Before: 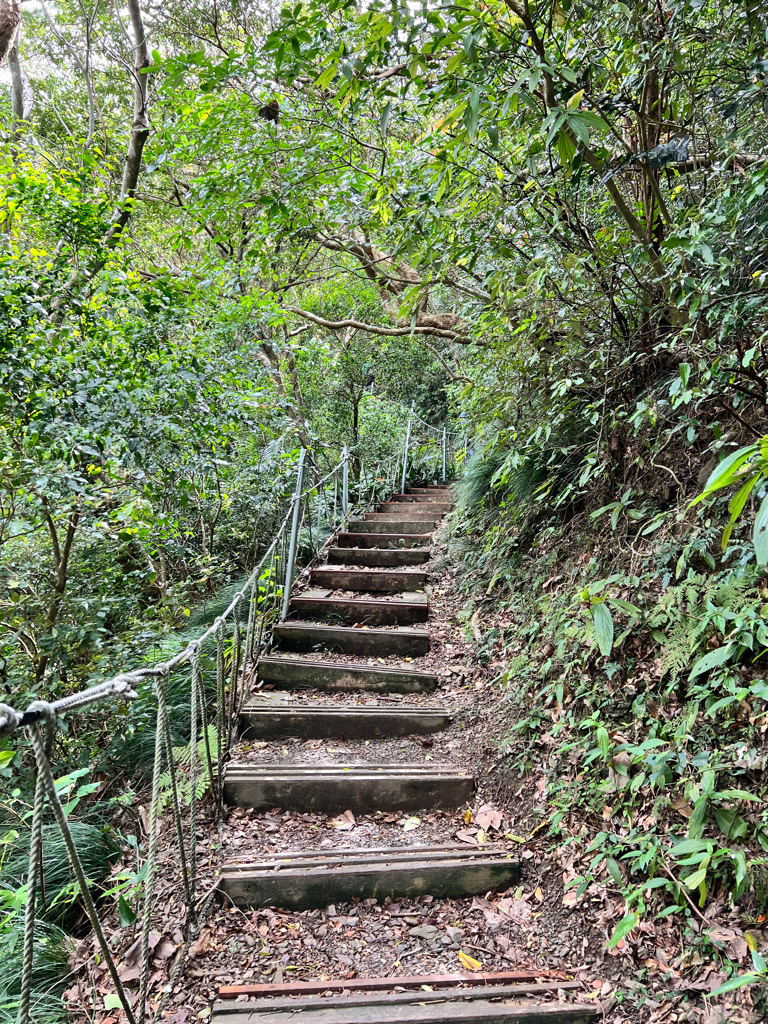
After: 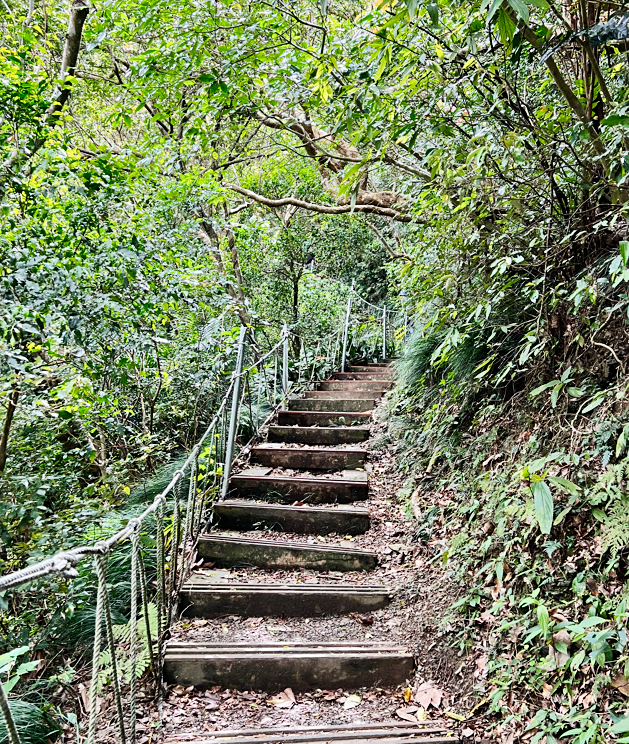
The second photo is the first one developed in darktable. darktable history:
crop: left 7.92%, top 11.939%, right 10.1%, bottom 15.396%
sharpen: amount 0.217
tone curve: curves: ch0 [(0, 0) (0.071, 0.047) (0.266, 0.26) (0.491, 0.552) (0.753, 0.818) (1, 0.983)]; ch1 [(0, 0) (0.346, 0.307) (0.408, 0.369) (0.463, 0.443) (0.482, 0.493) (0.502, 0.5) (0.517, 0.518) (0.55, 0.573) (0.597, 0.641) (0.651, 0.709) (1, 1)]; ch2 [(0, 0) (0.346, 0.34) (0.434, 0.46) (0.485, 0.494) (0.5, 0.494) (0.517, 0.506) (0.535, 0.545) (0.583, 0.634) (0.625, 0.686) (1, 1)], preserve colors none
